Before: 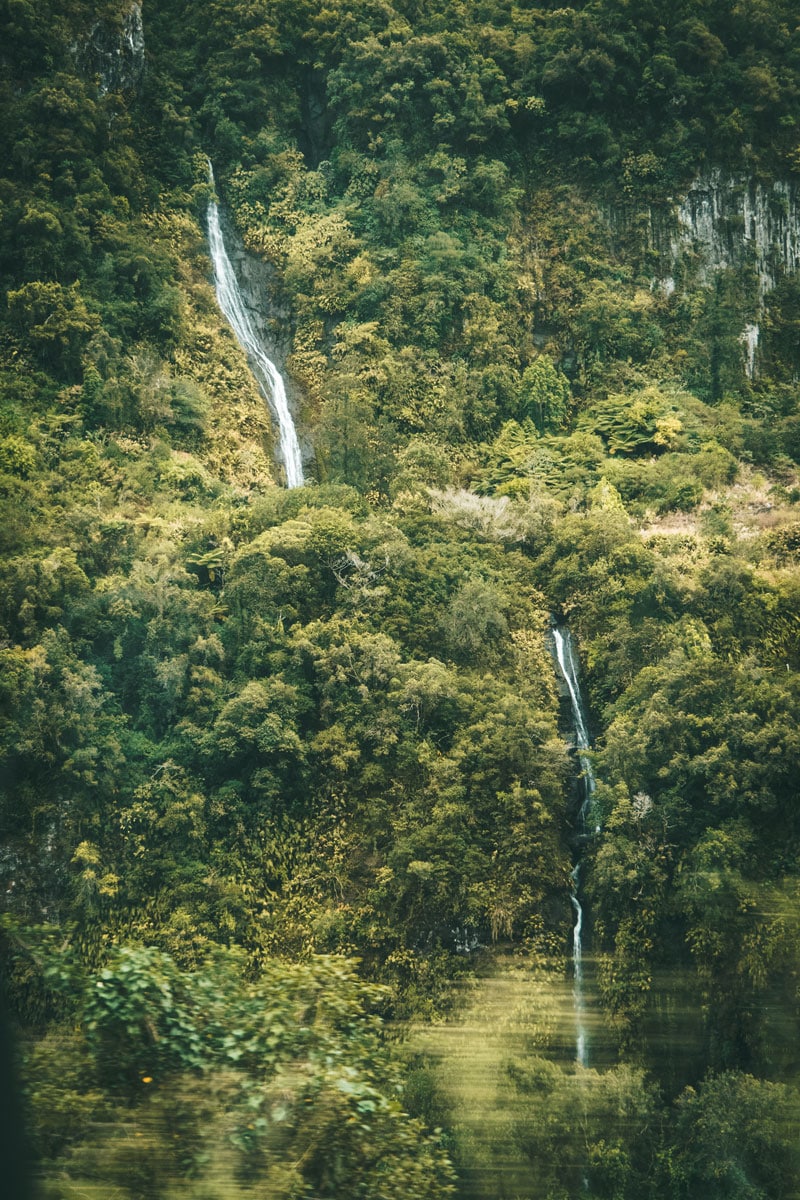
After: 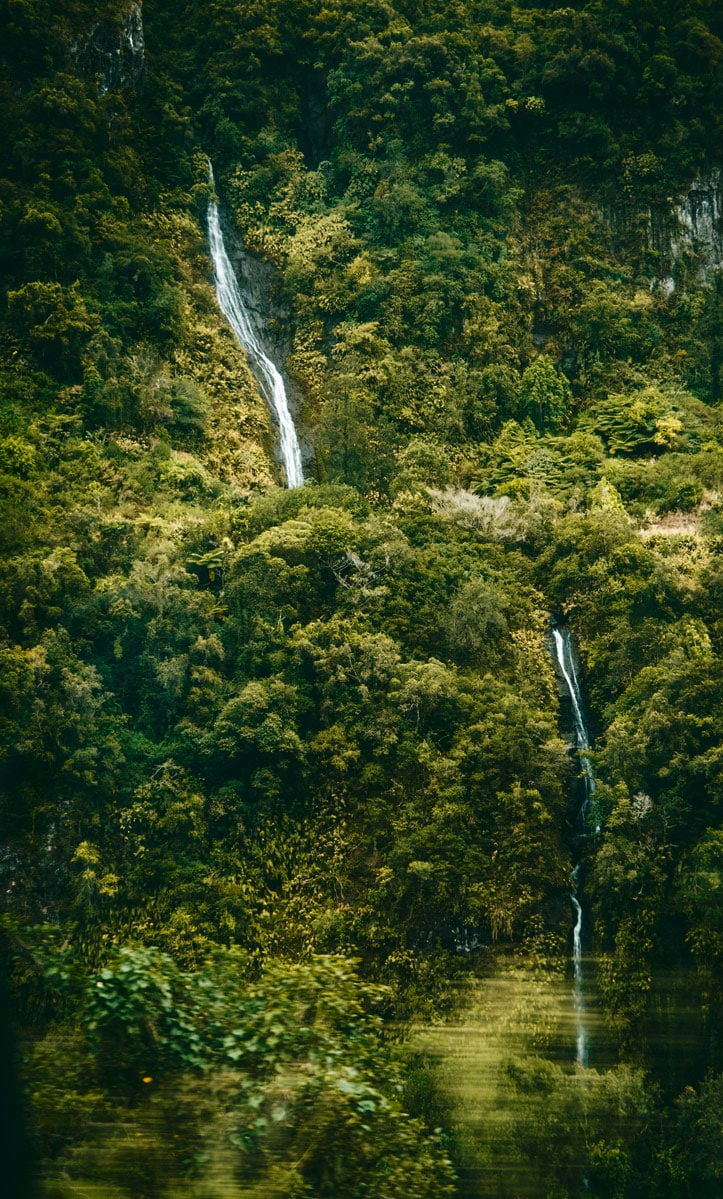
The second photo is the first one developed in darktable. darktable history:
crop: right 9.509%, bottom 0.031%
contrast brightness saturation: brightness -0.25, saturation 0.2
